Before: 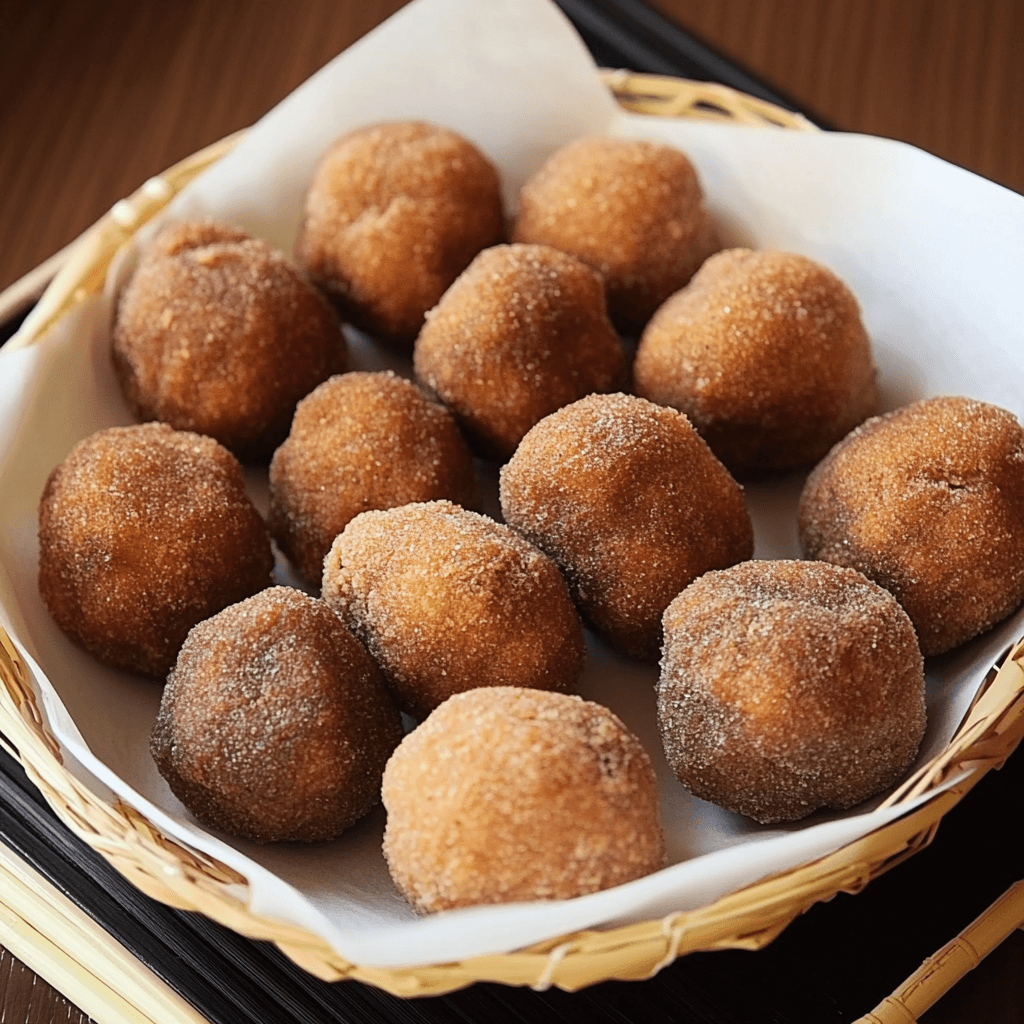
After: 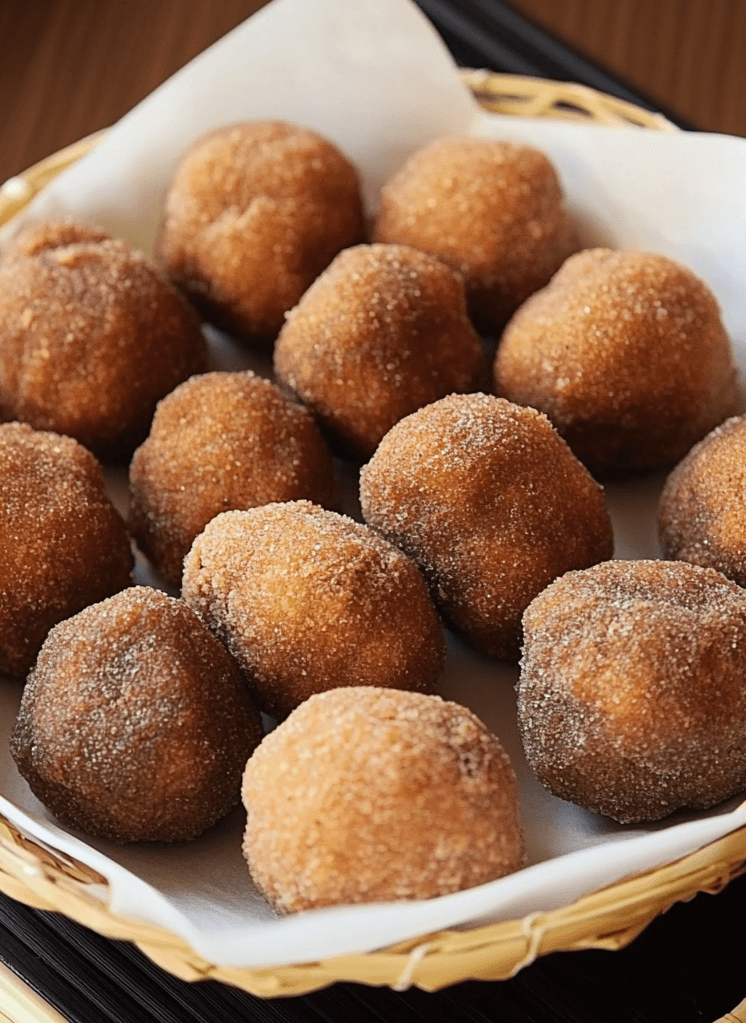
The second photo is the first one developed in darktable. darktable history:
crop: left 13.764%, top 0%, right 13.38%
